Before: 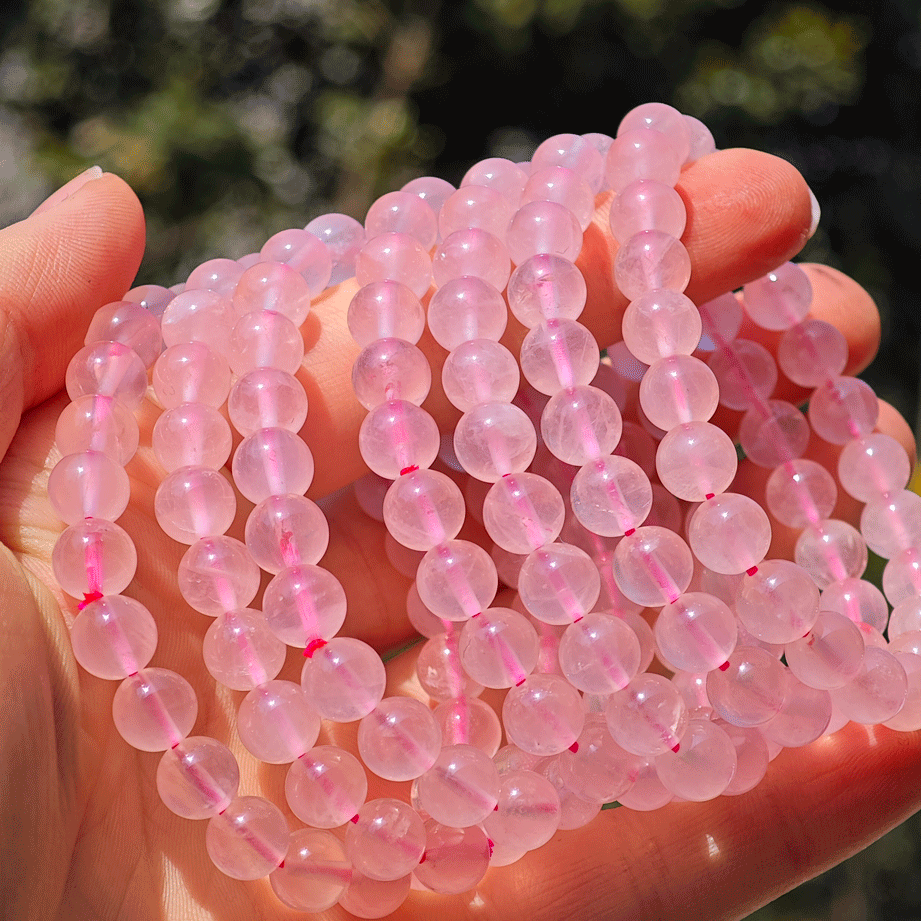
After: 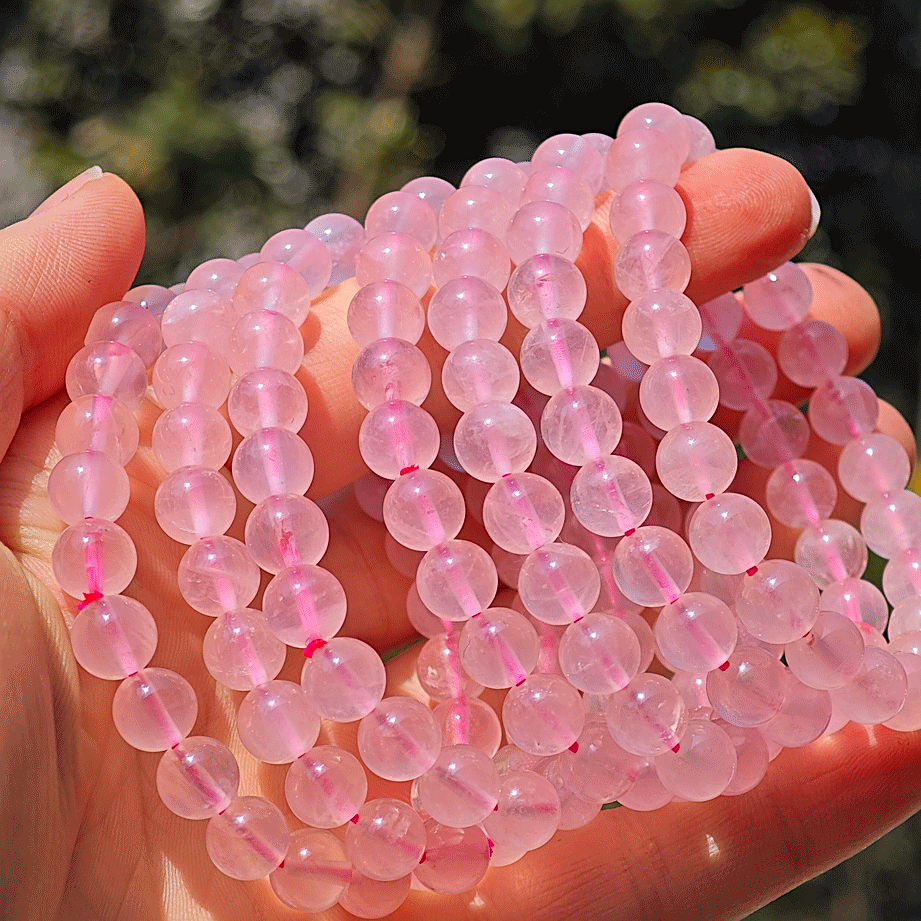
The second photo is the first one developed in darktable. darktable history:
shadows and highlights: shadows 24.89, highlights -24.04, highlights color adjustment 78.94%
sharpen: on, module defaults
